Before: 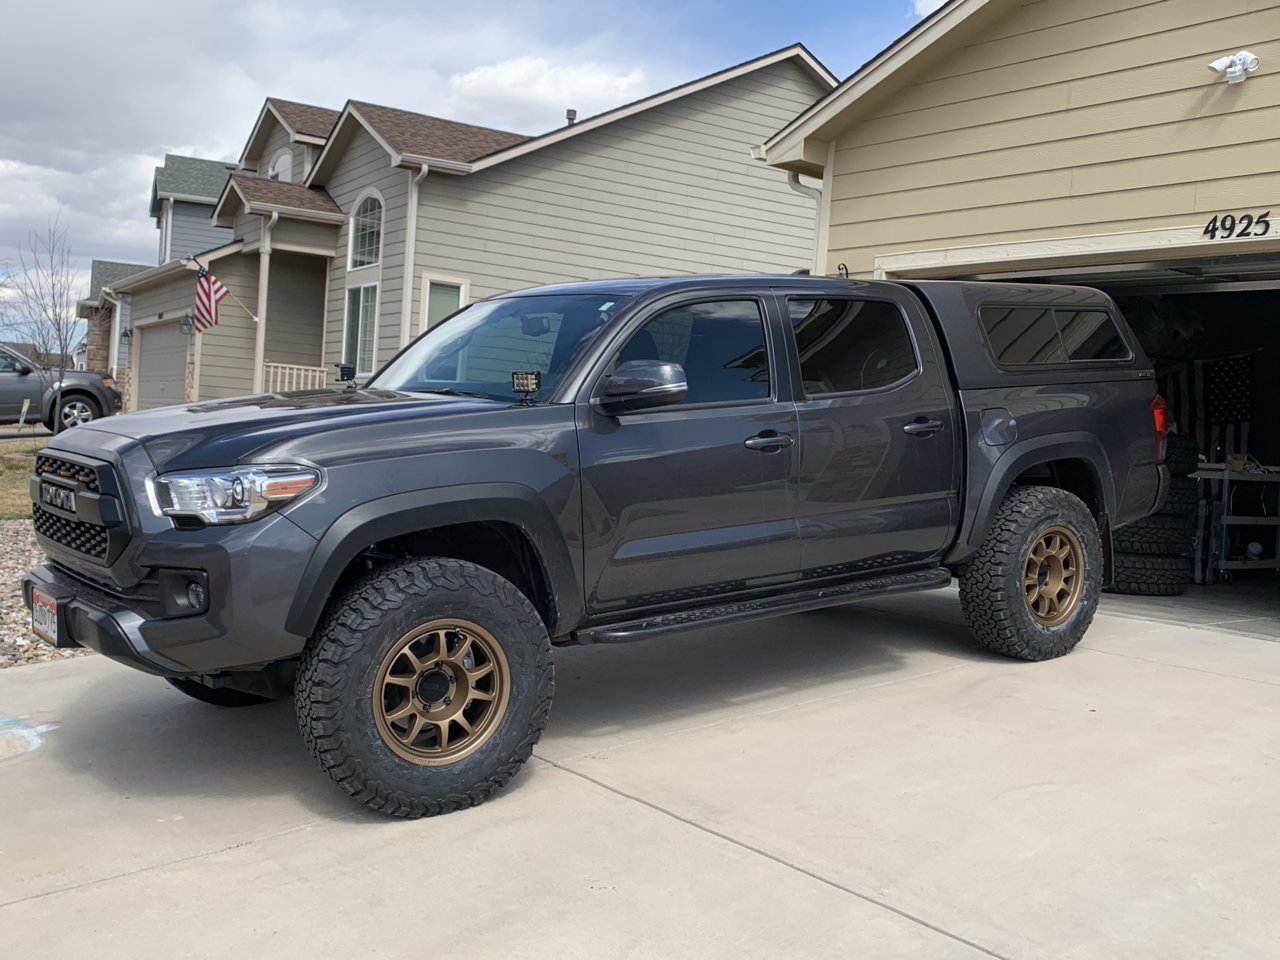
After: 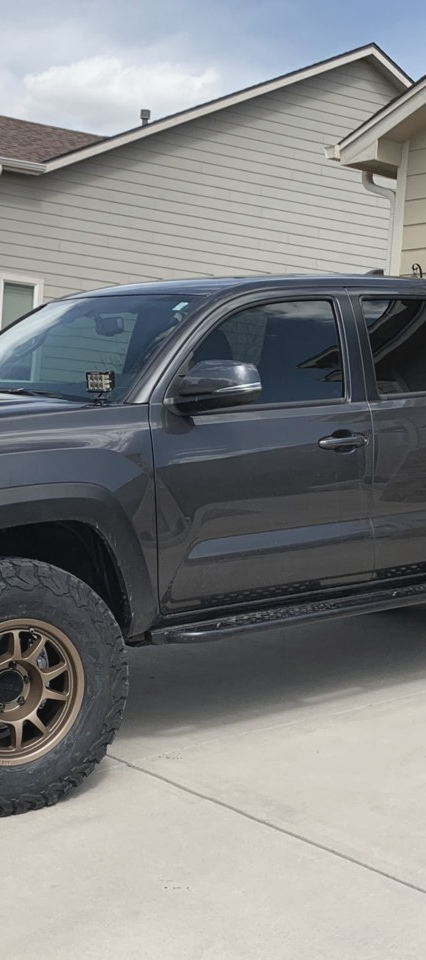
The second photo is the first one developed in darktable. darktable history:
contrast brightness saturation: contrast -0.059, saturation -0.396
crop: left 33.288%, right 33.397%
